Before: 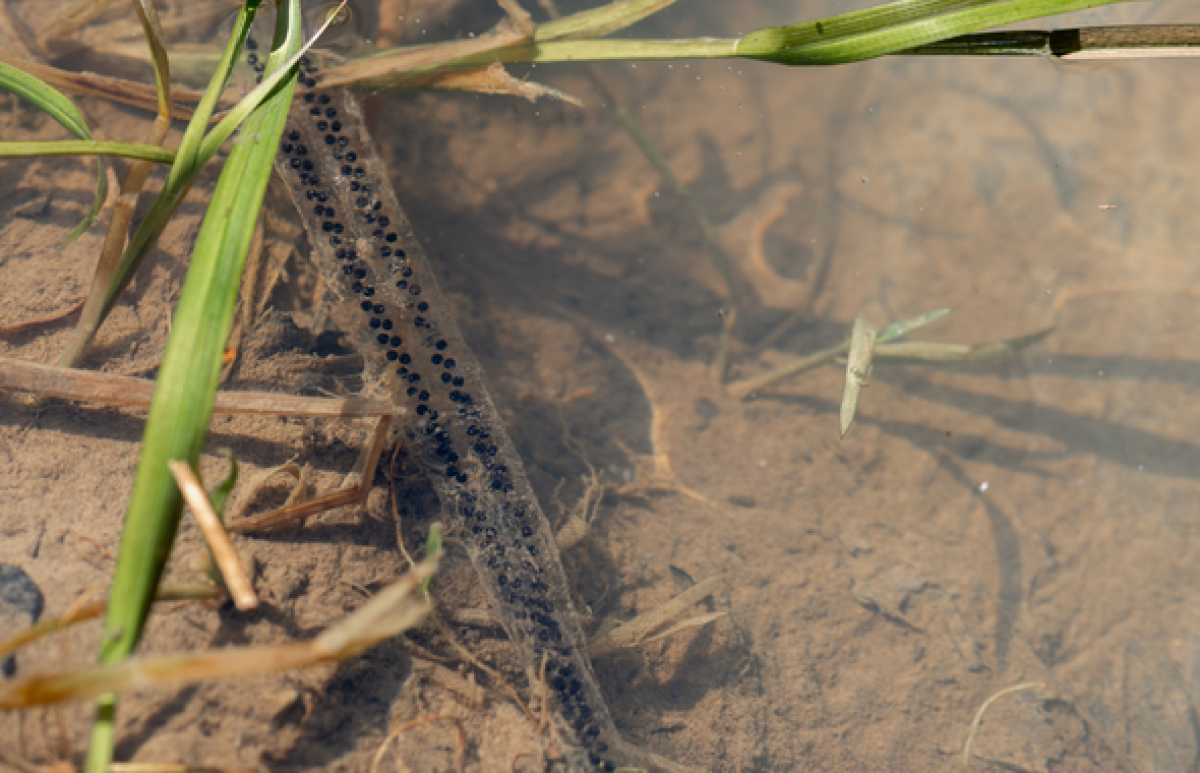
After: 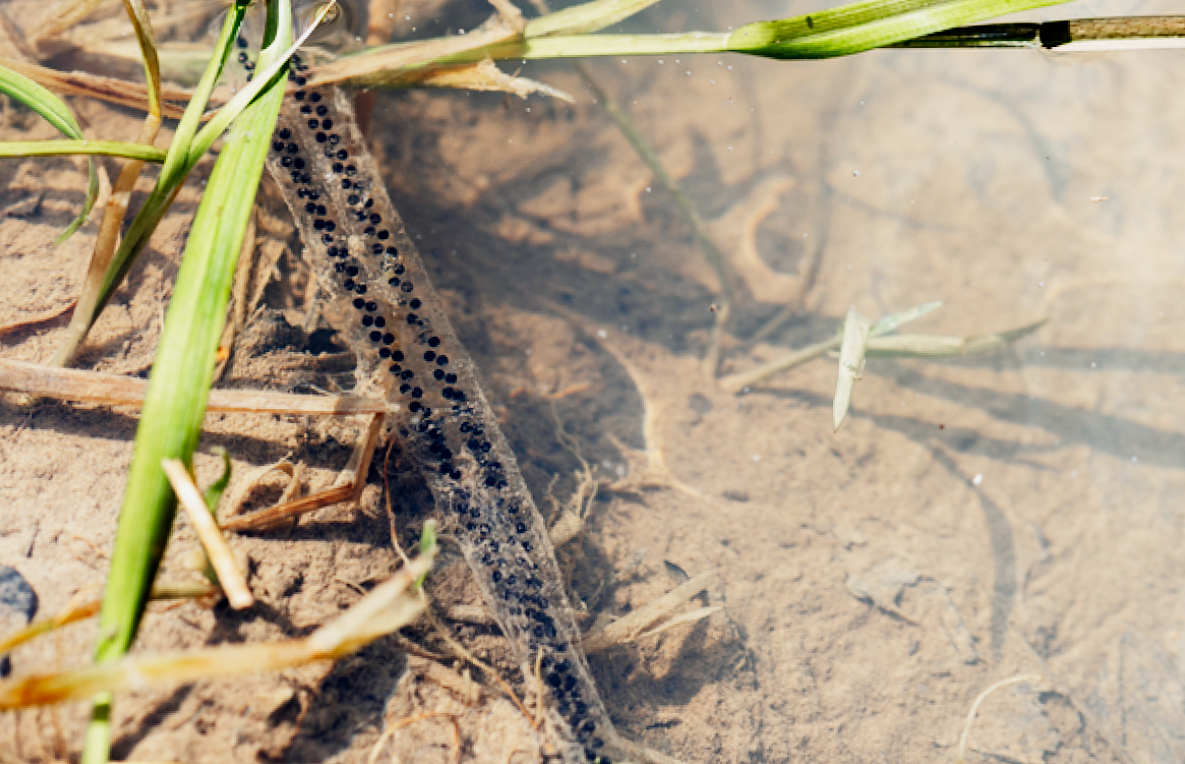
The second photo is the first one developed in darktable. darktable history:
haze removal: adaptive false
rotate and perspective: rotation -0.45°, automatic cropping original format, crop left 0.008, crop right 0.992, crop top 0.012, crop bottom 0.988
exposure: exposure 1 EV, compensate highlight preservation false
sigmoid: contrast 1.8, skew -0.2, preserve hue 0%, red attenuation 0.1, red rotation 0.035, green attenuation 0.1, green rotation -0.017, blue attenuation 0.15, blue rotation -0.052, base primaries Rec2020
